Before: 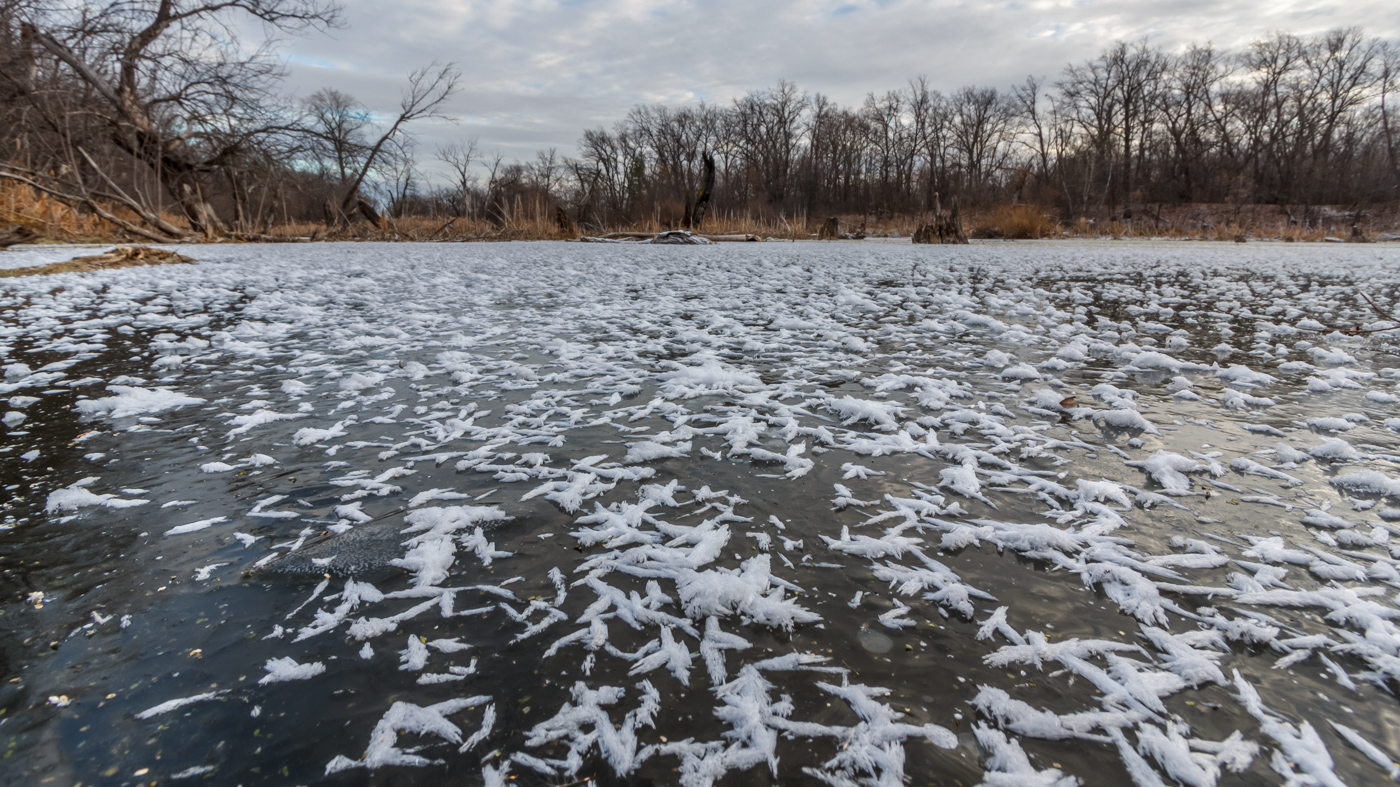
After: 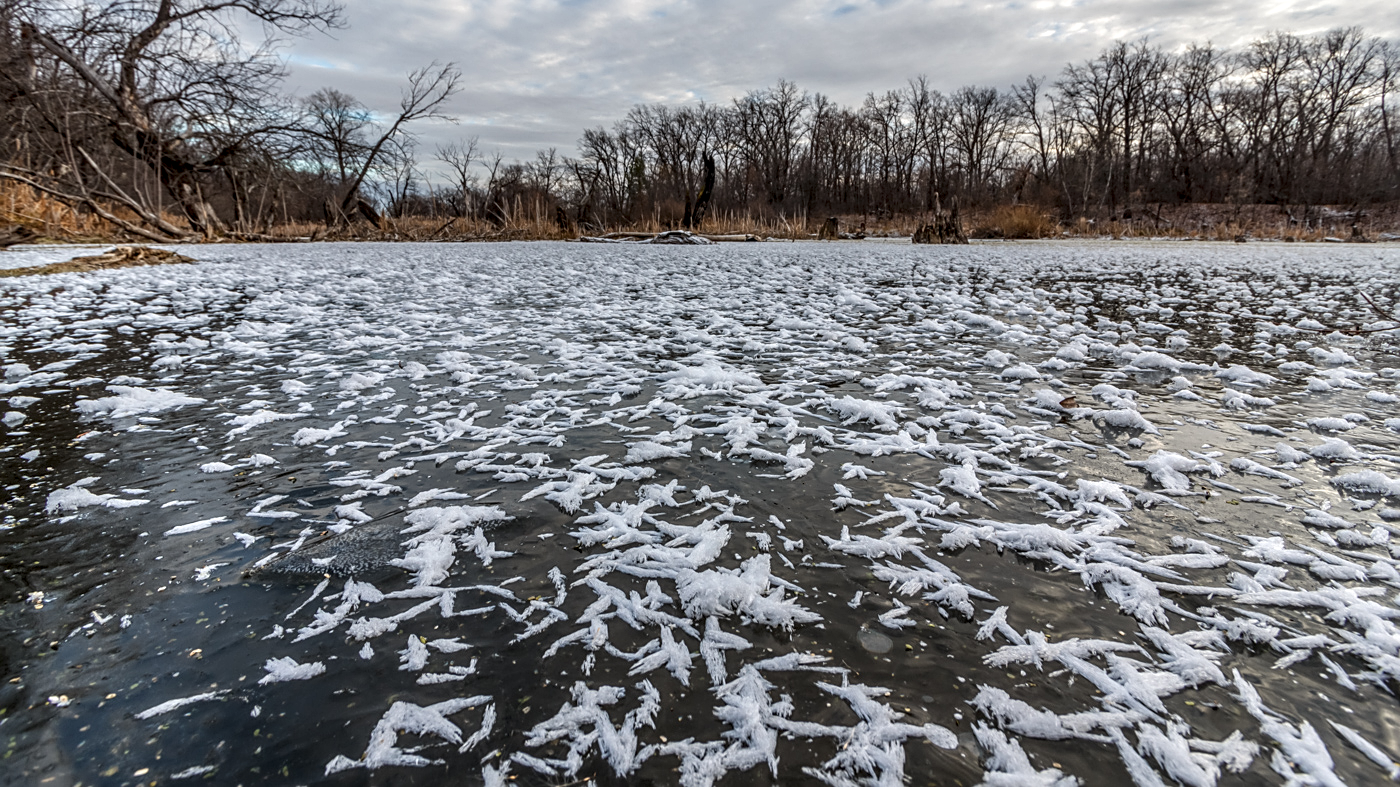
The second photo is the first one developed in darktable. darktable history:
sharpen: on, module defaults
local contrast: detail 142%
